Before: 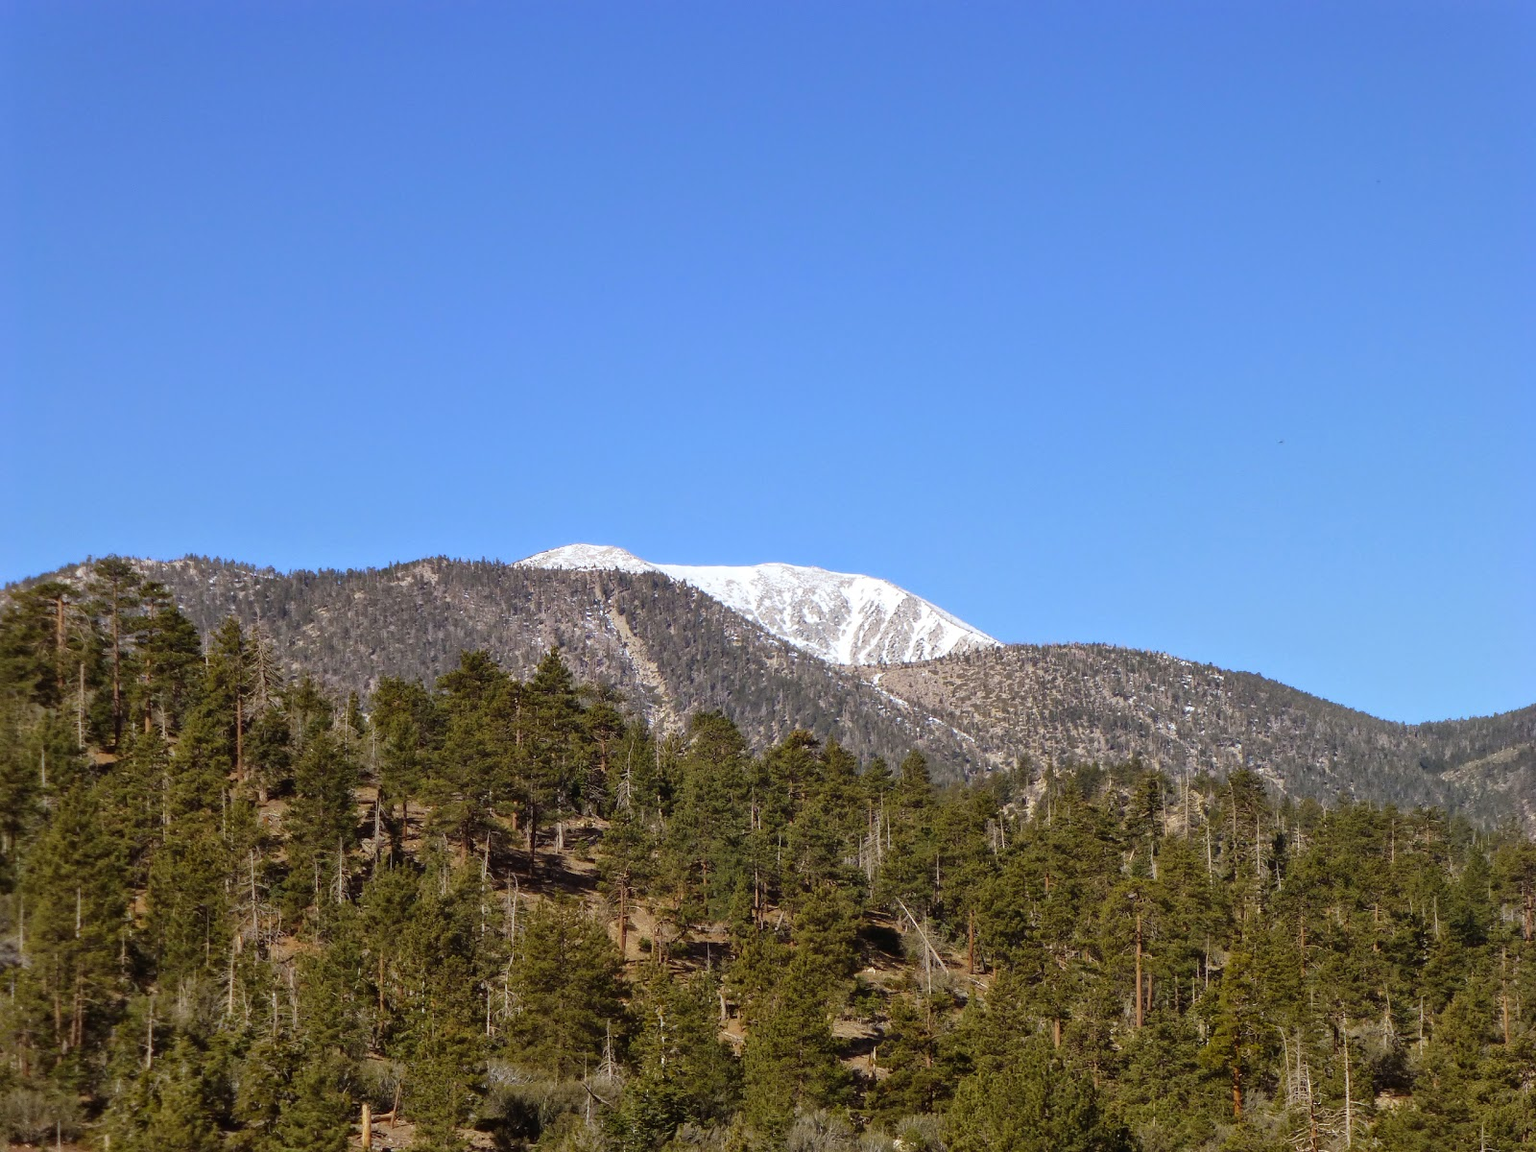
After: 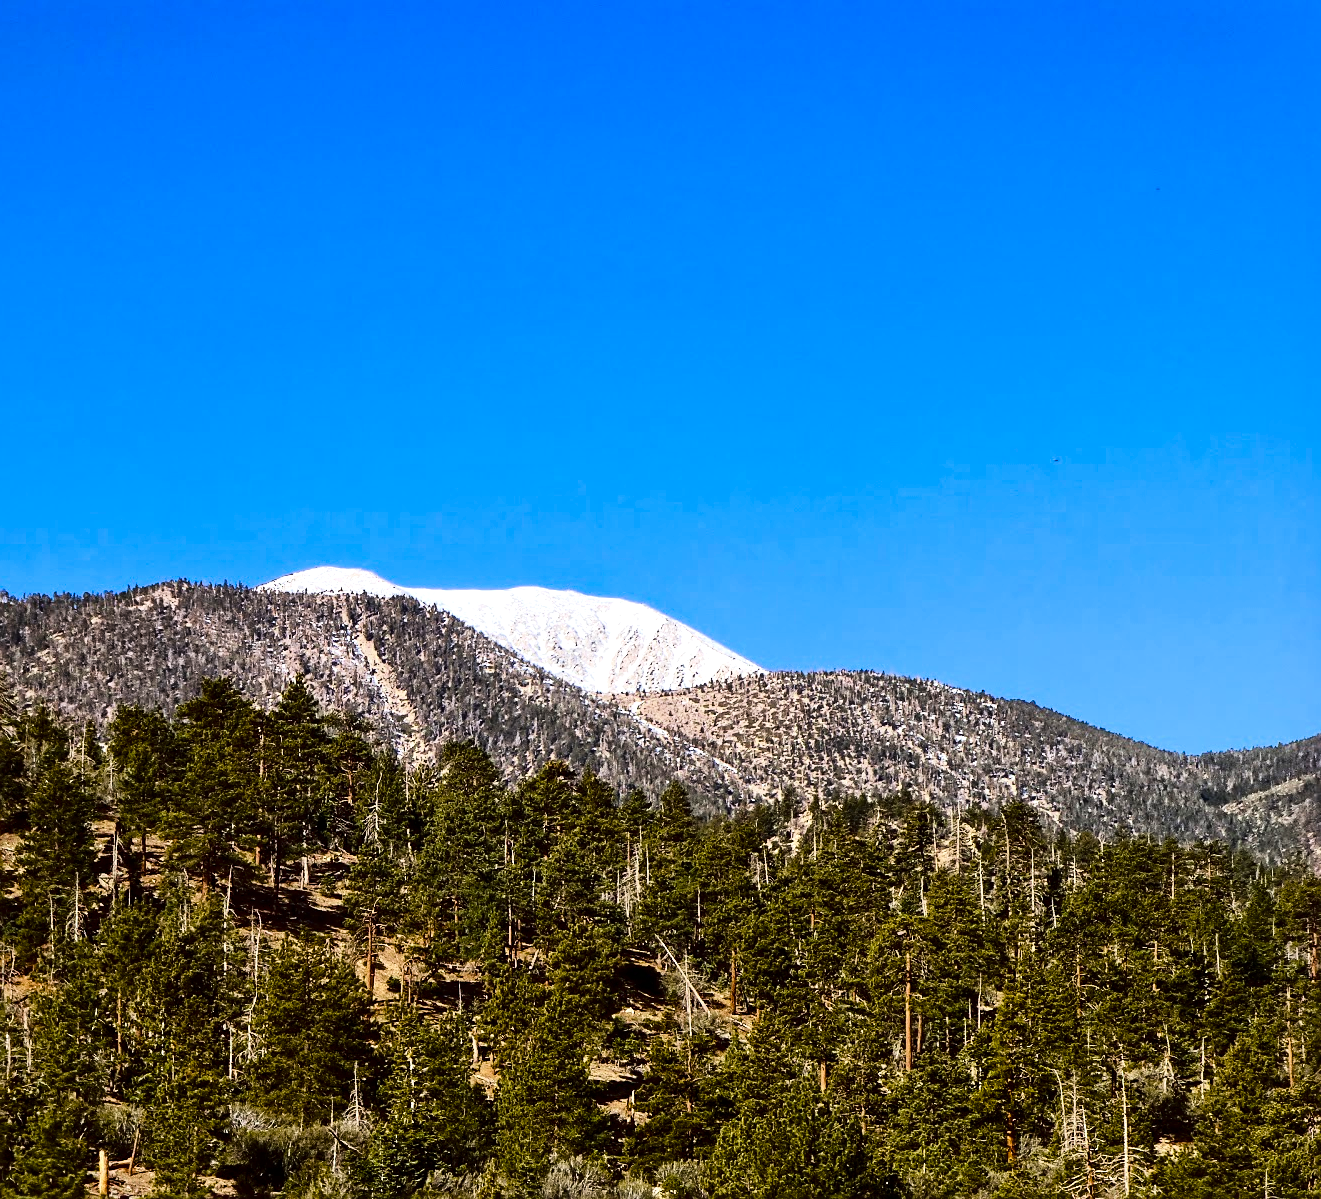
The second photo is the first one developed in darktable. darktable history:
color zones: curves: ch0 [(0, 0.5) (0.125, 0.4) (0.25, 0.5) (0.375, 0.4) (0.5, 0.4) (0.625, 0.35) (0.75, 0.35) (0.875, 0.5)]; ch1 [(0, 0.35) (0.125, 0.45) (0.25, 0.35) (0.375, 0.35) (0.5, 0.35) (0.625, 0.35) (0.75, 0.45) (0.875, 0.35)]; ch2 [(0, 0.6) (0.125, 0.5) (0.25, 0.5) (0.375, 0.6) (0.5, 0.6) (0.625, 0.5) (0.75, 0.5) (0.875, 0.5)]
sharpen: on, module defaults
exposure: black level correction 0, exposure 0.499 EV, compensate highlight preservation false
contrast brightness saturation: contrast 0.213, brightness -0.105, saturation 0.211
crop: left 17.38%, bottom 0.046%
tone curve: curves: ch0 [(0, 0) (0.195, 0.109) (0.751, 0.848) (1, 1)], color space Lab, linked channels, preserve colors none
local contrast: mode bilateral grid, contrast 20, coarseness 50, detail 119%, midtone range 0.2
color balance rgb: perceptual saturation grading › global saturation 45.859%, perceptual saturation grading › highlights -49.679%, perceptual saturation grading › shadows 29.981%, global vibrance 20.305%
